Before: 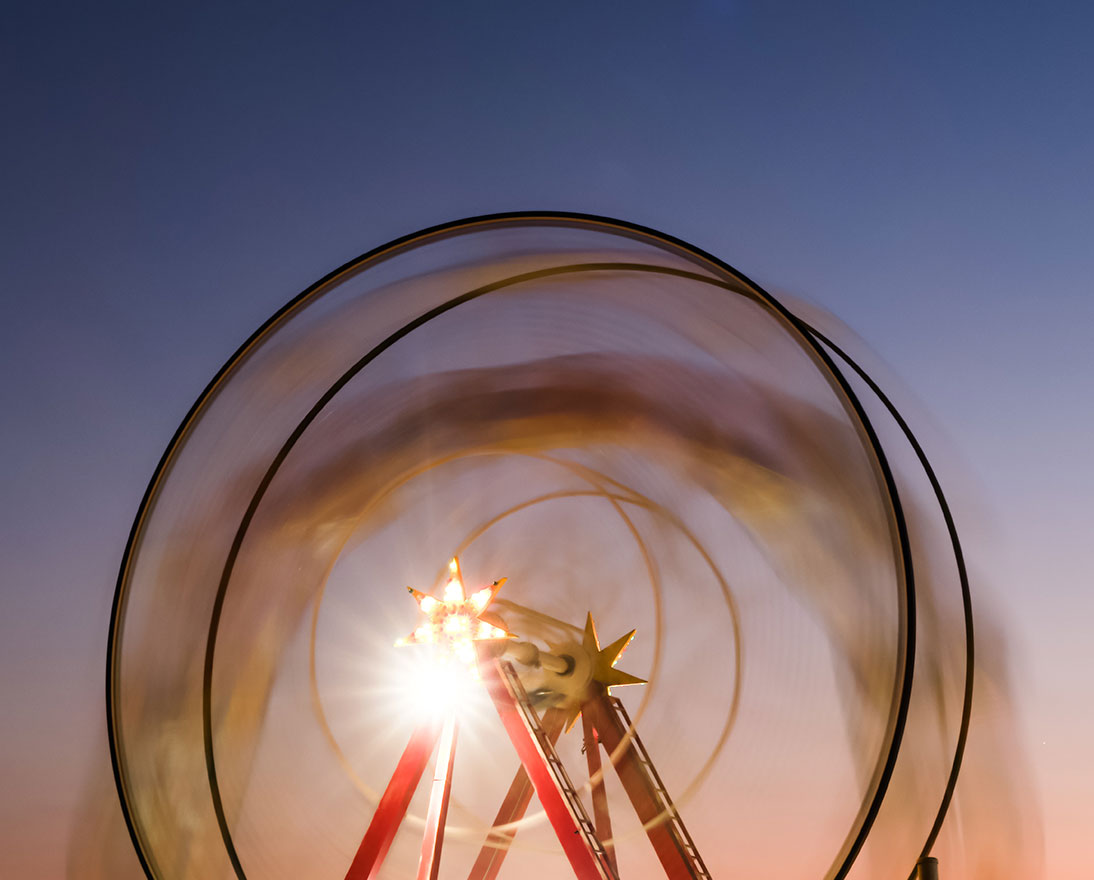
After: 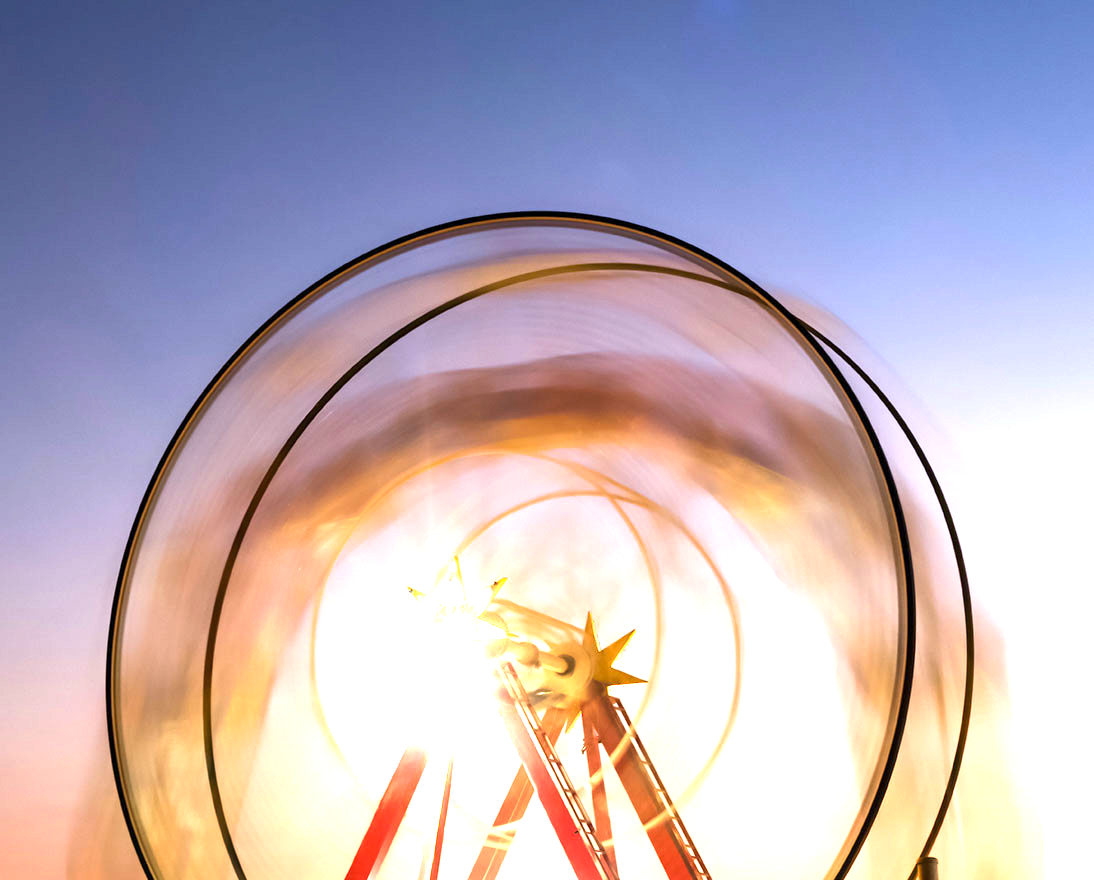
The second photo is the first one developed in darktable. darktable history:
exposure: black level correction 0.001, exposure 1.721 EV, compensate highlight preservation false
